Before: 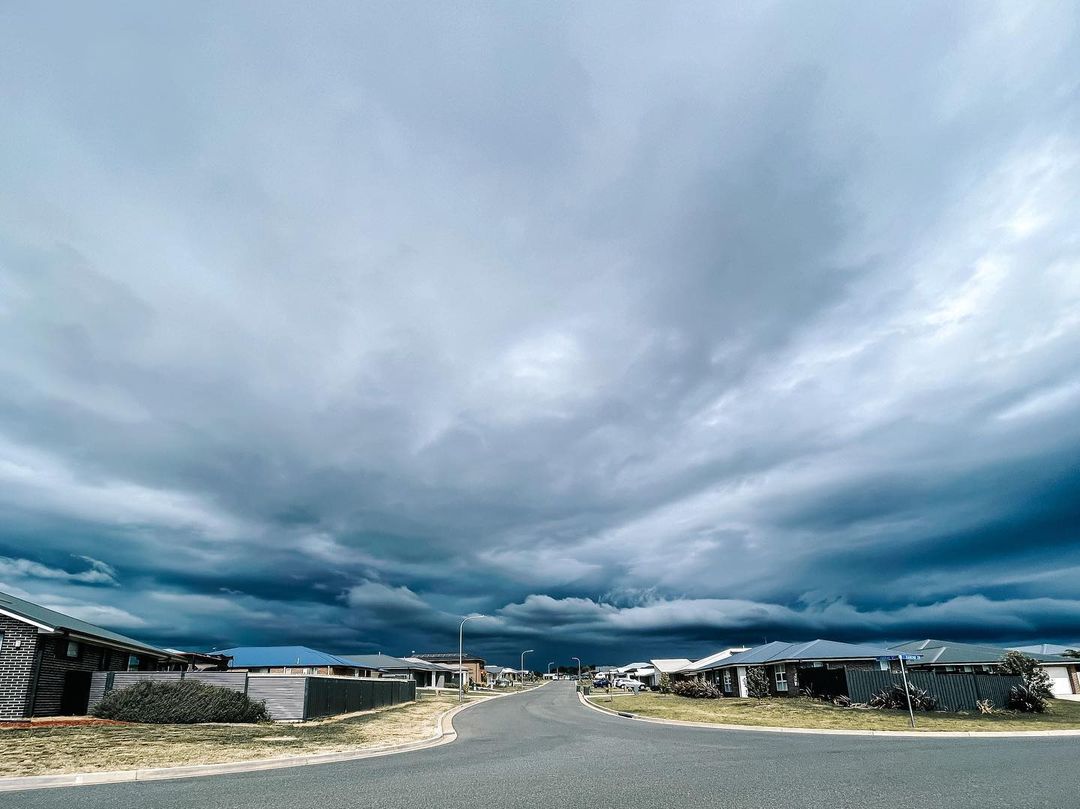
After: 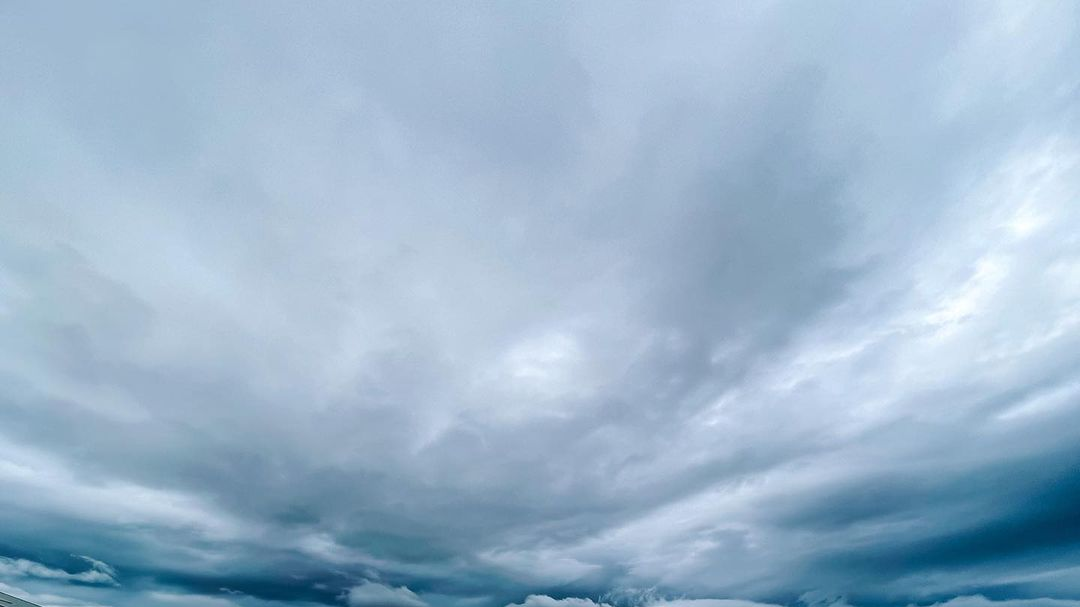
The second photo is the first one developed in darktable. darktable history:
crop: bottom 24.936%
